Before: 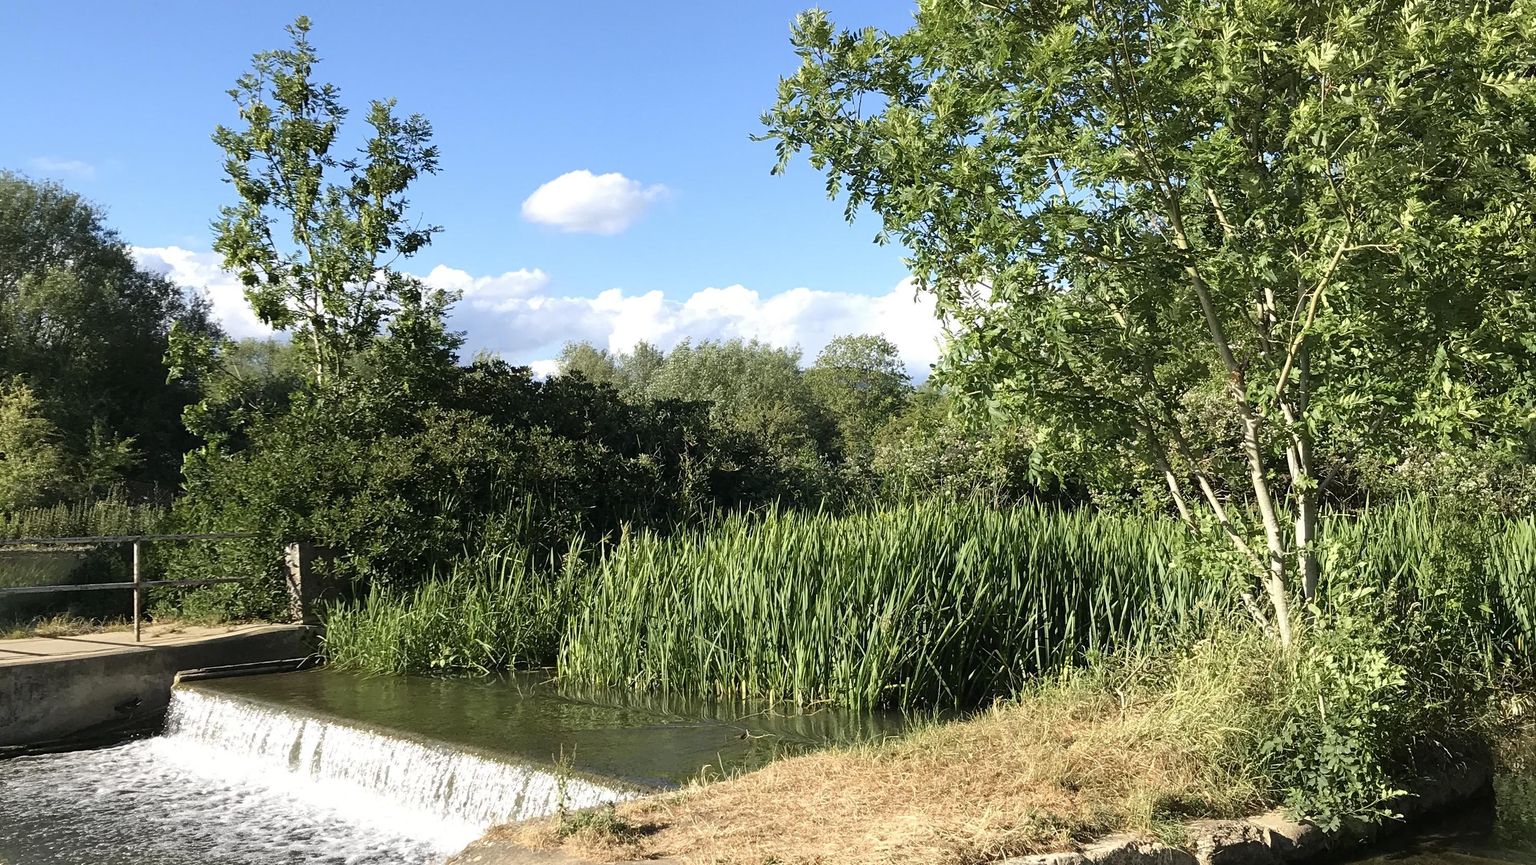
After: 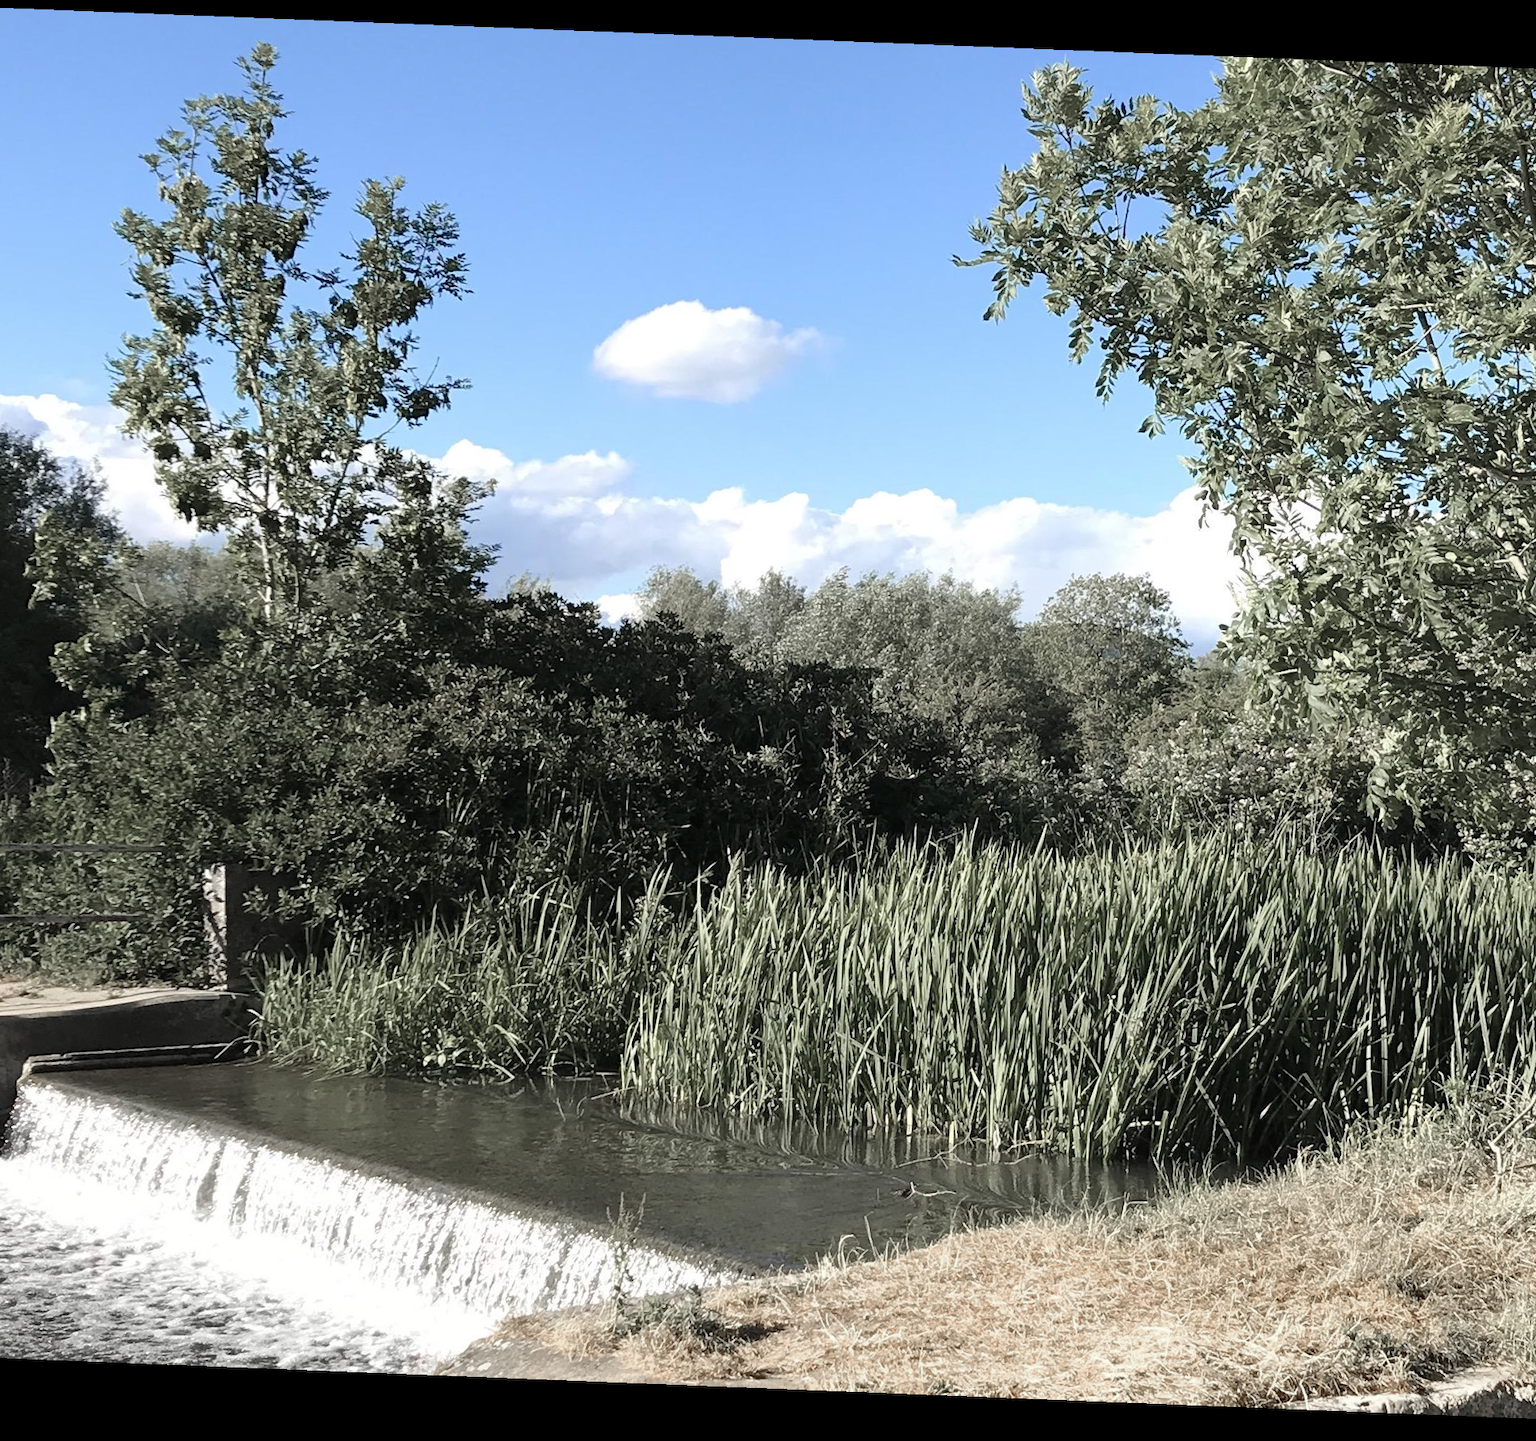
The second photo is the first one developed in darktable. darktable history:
crop: left 10.644%, right 26.528%
color zones: curves: ch1 [(0, 0.708) (0.088, 0.648) (0.245, 0.187) (0.429, 0.326) (0.571, 0.498) (0.714, 0.5) (0.857, 0.5) (1, 0.708)]
rotate and perspective: rotation 2.27°, automatic cropping off
